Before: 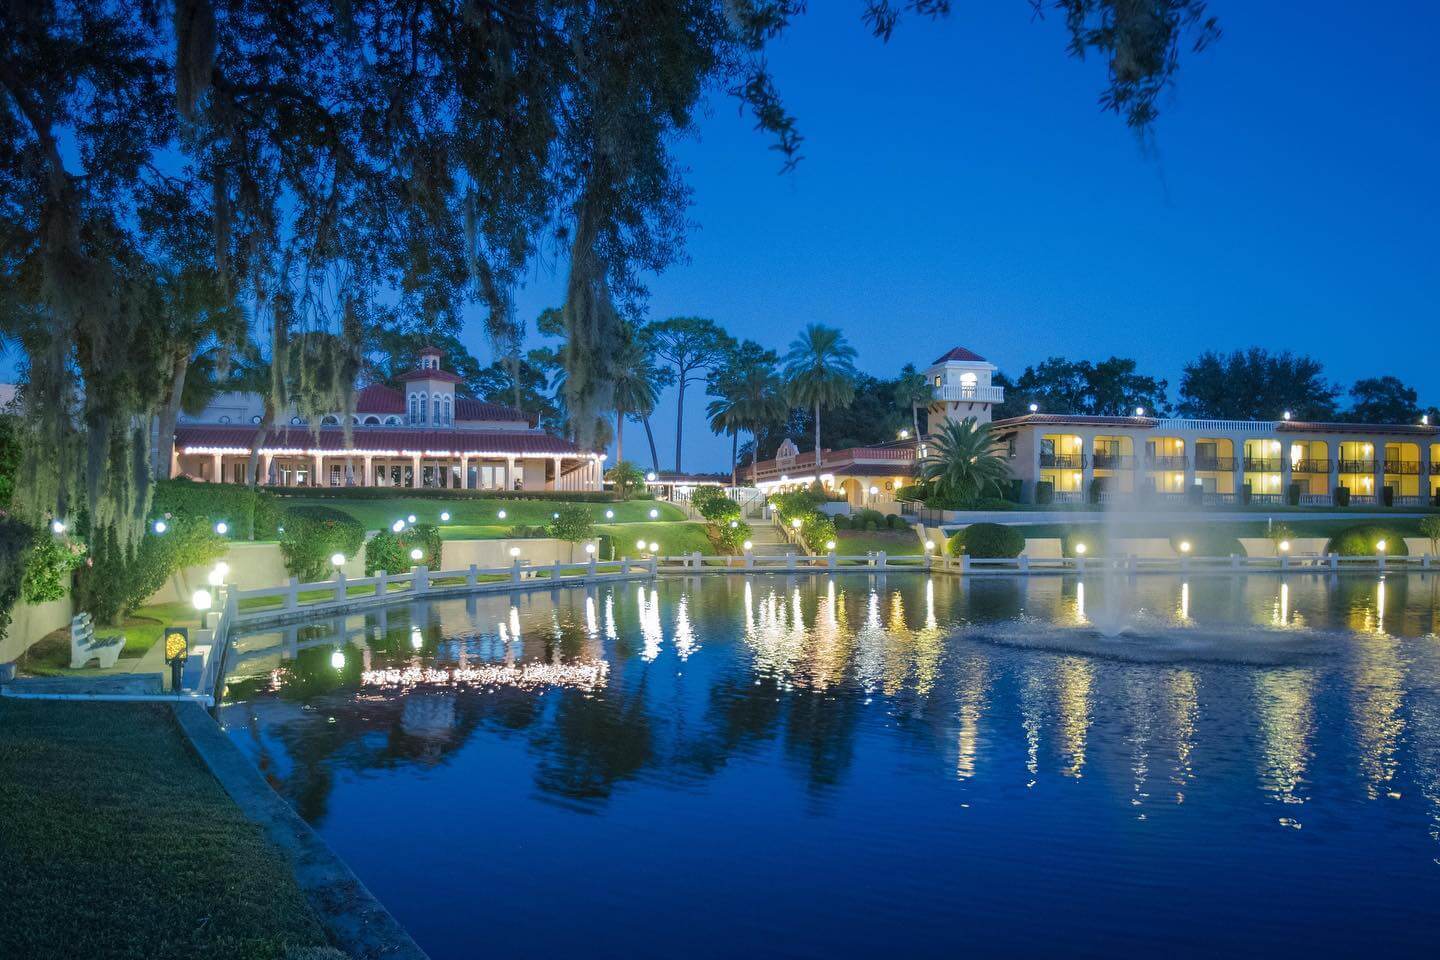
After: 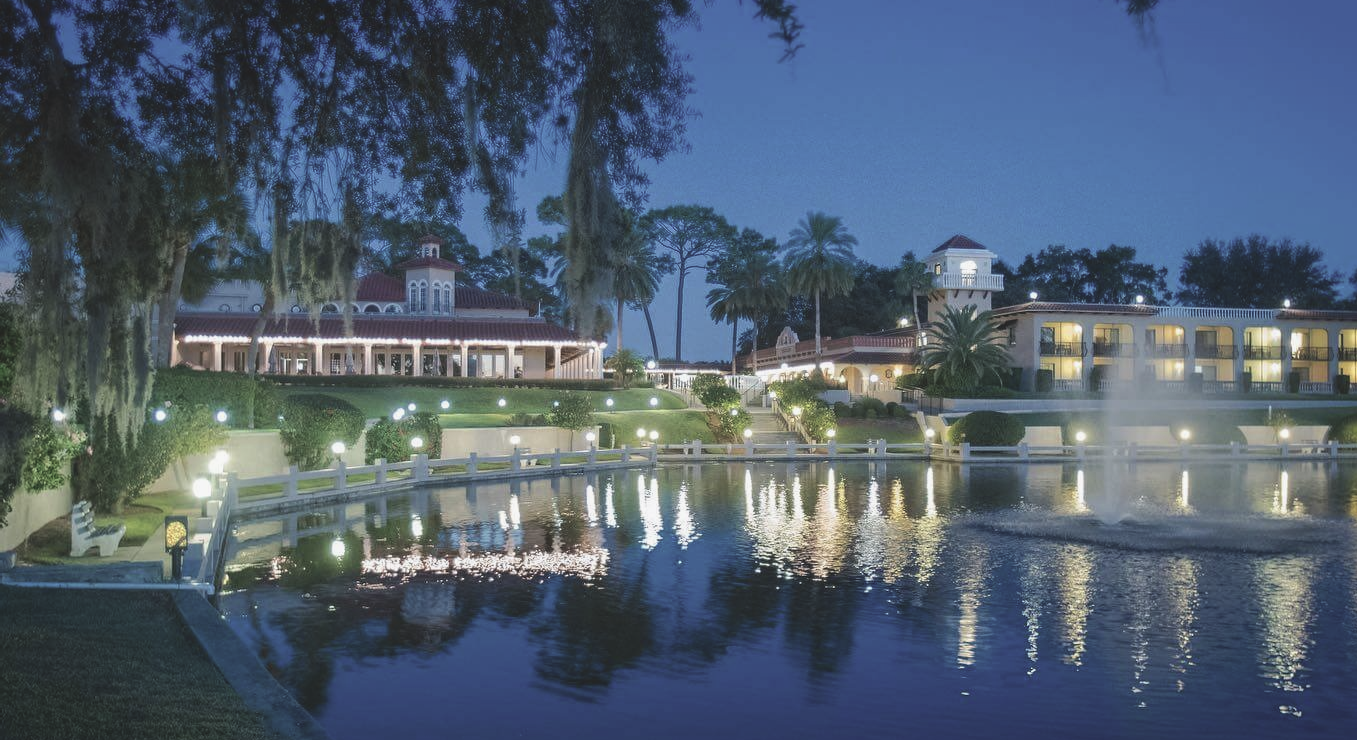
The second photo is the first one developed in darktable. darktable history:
crop and rotate: angle 0.03°, top 11.643%, right 5.651%, bottom 11.189%
exposure: black level correction -0.015, exposure -0.125 EV, compensate highlight preservation false
contrast brightness saturation: contrast 0.1, saturation -0.36
